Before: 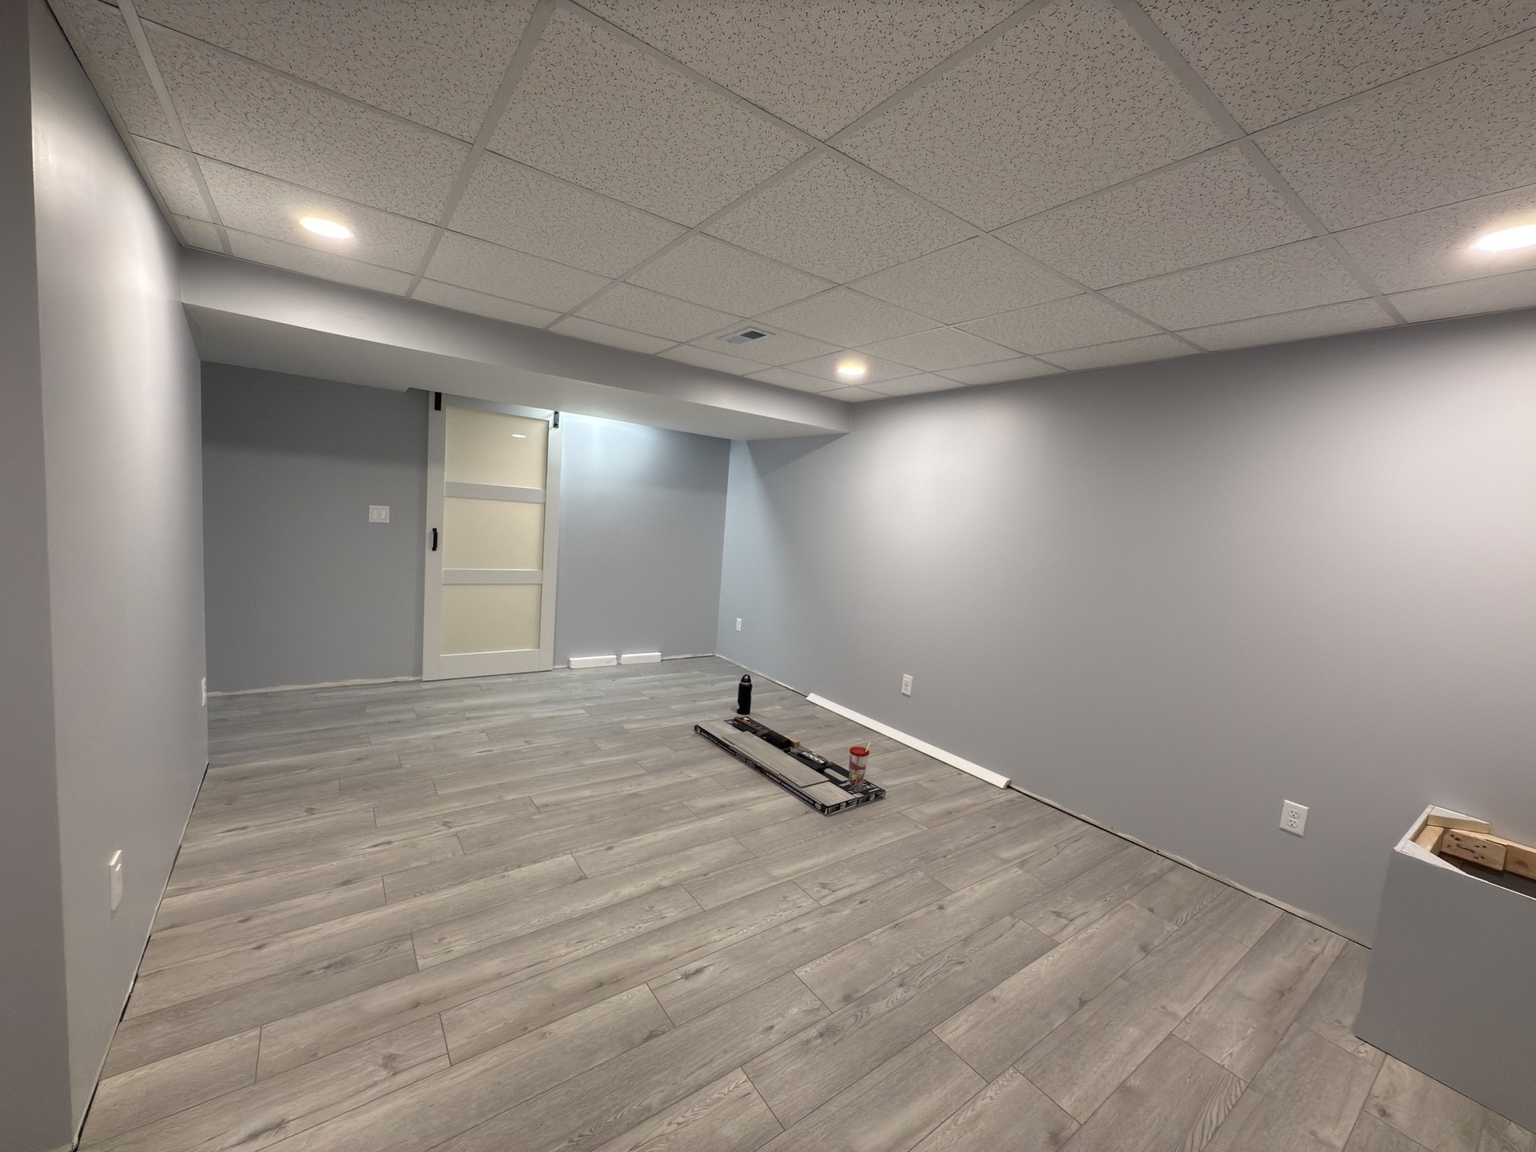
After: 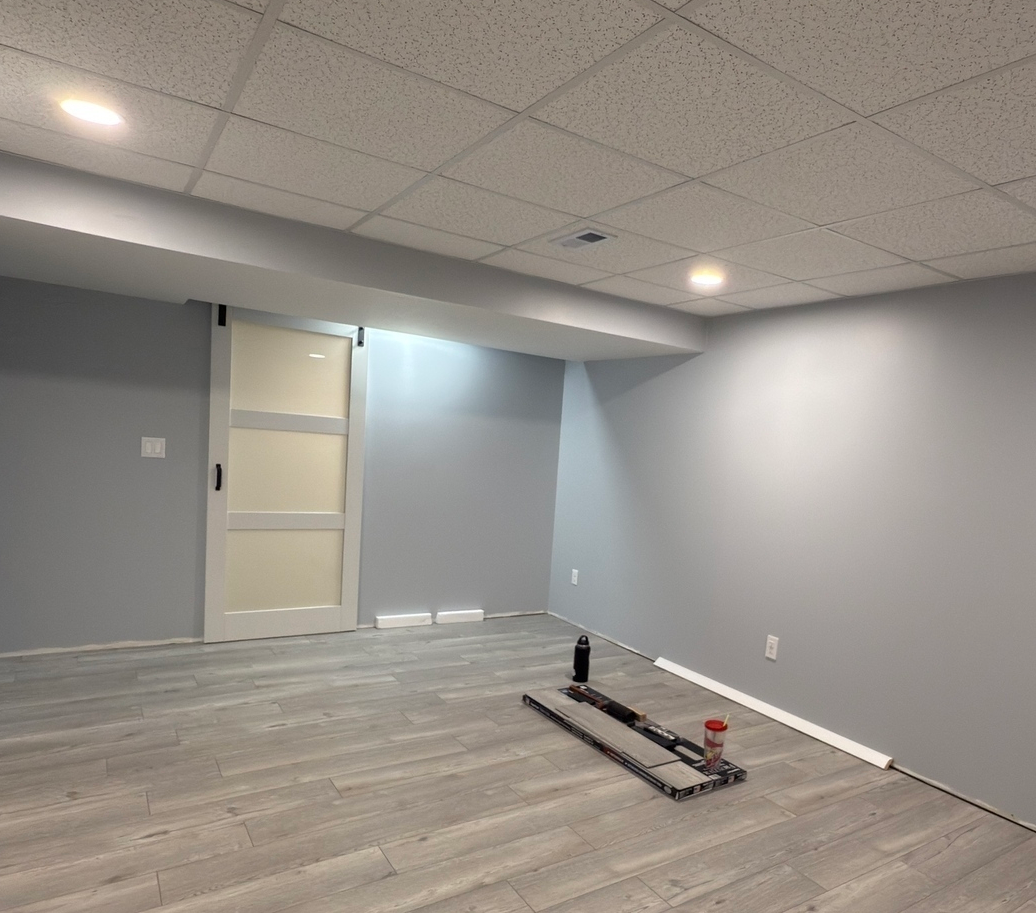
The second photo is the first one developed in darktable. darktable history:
crop: left 16.216%, top 11.519%, right 26.22%, bottom 20.805%
